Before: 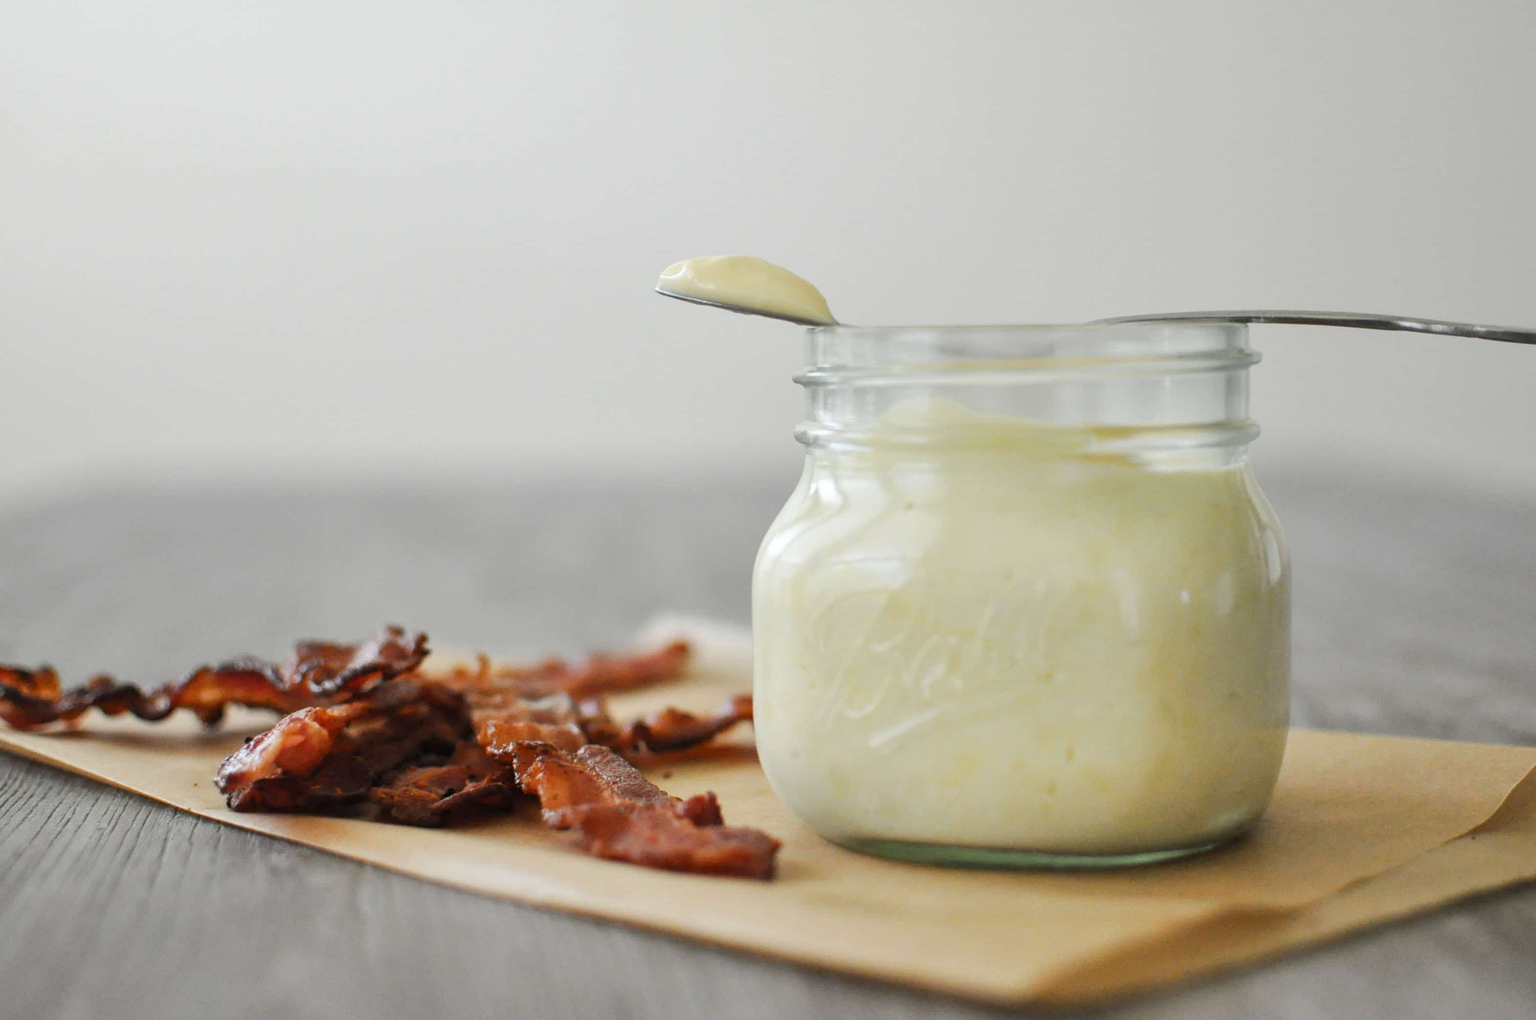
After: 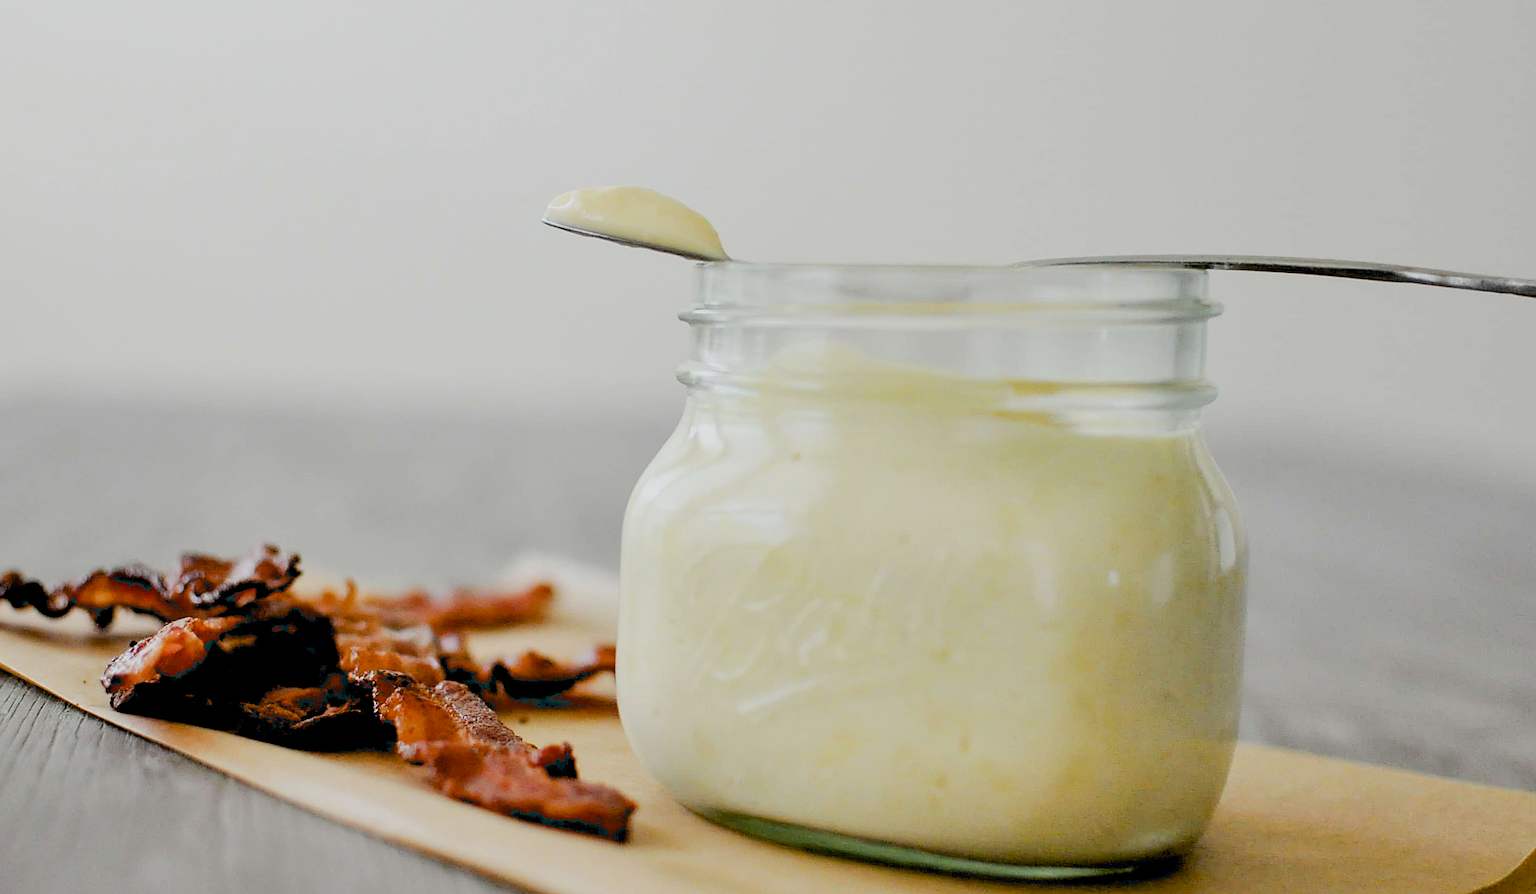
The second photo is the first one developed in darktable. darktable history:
crop and rotate: angle -1.69°
rotate and perspective: rotation 1.69°, lens shift (vertical) -0.023, lens shift (horizontal) -0.291, crop left 0.025, crop right 0.988, crop top 0.092, crop bottom 0.842
filmic rgb: black relative exposure -7.65 EV, white relative exposure 4.56 EV, hardness 3.61
exposure: black level correction 0.031, exposure 0.304 EV, compensate highlight preservation false
sharpen: radius 1.4, amount 1.25, threshold 0.7
